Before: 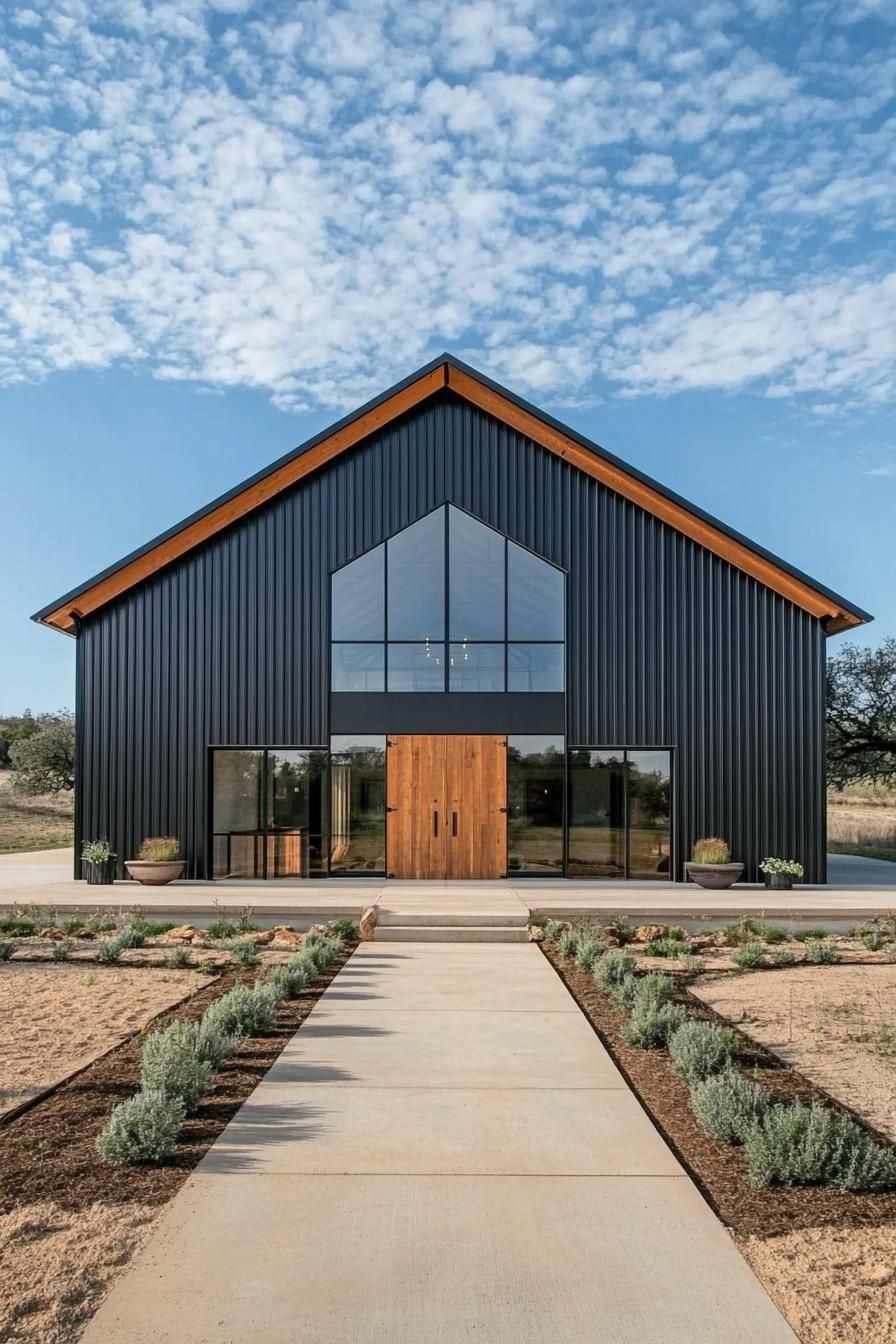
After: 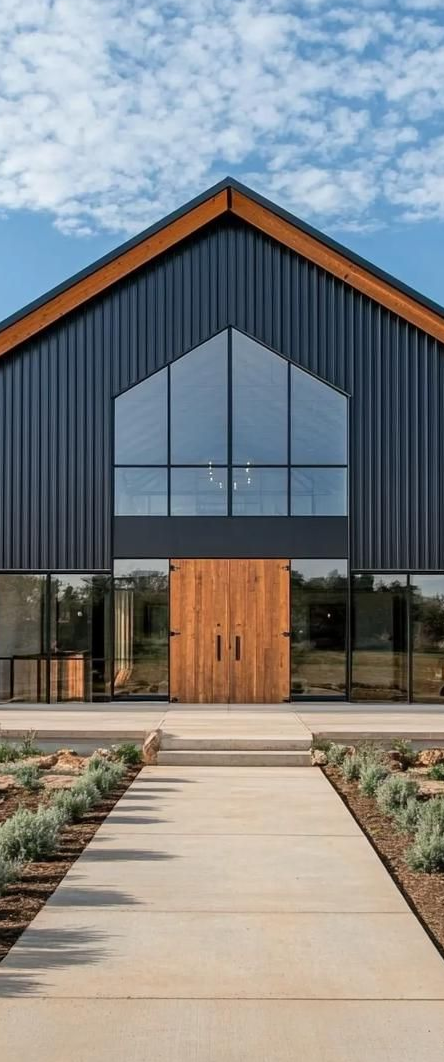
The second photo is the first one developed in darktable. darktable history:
crop and rotate: angle 0.022°, left 24.265%, top 13.08%, right 26.105%, bottom 7.834%
